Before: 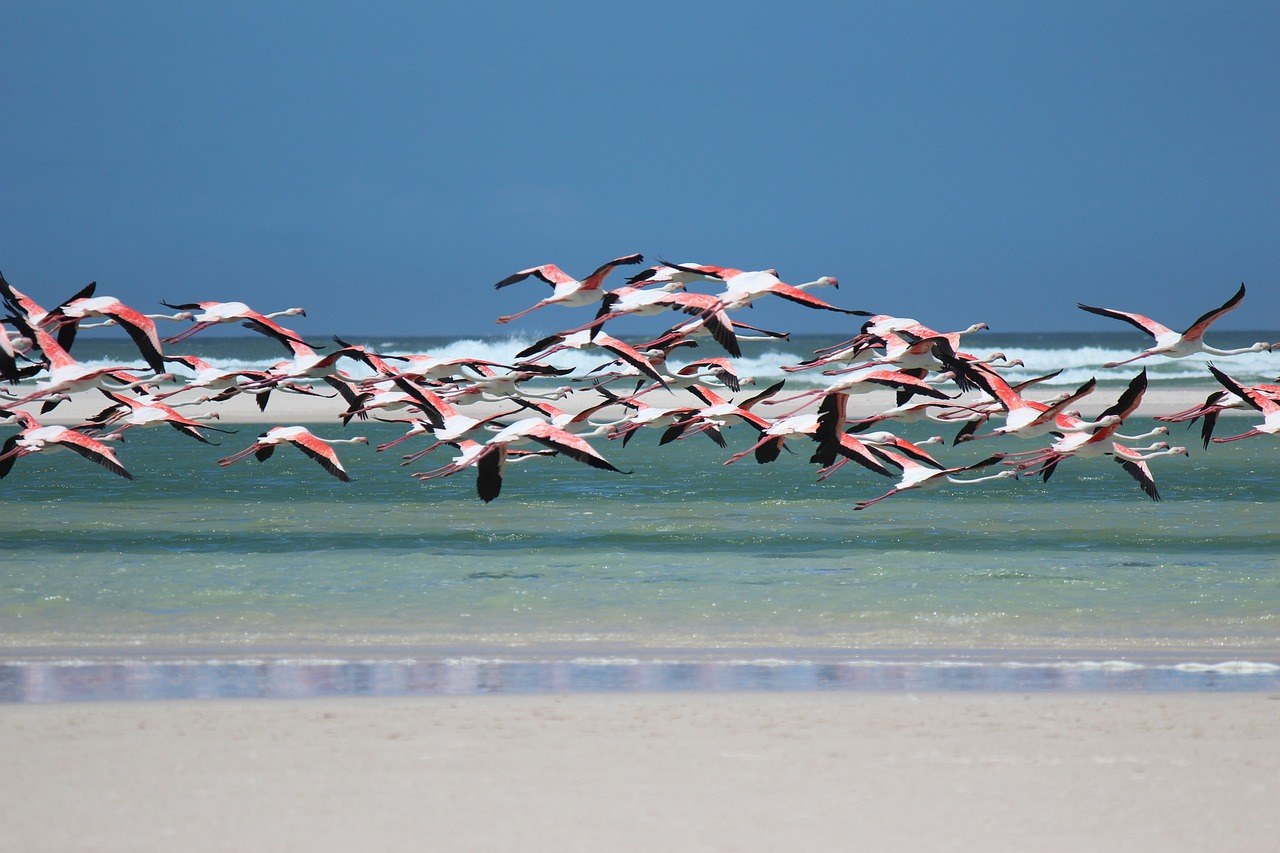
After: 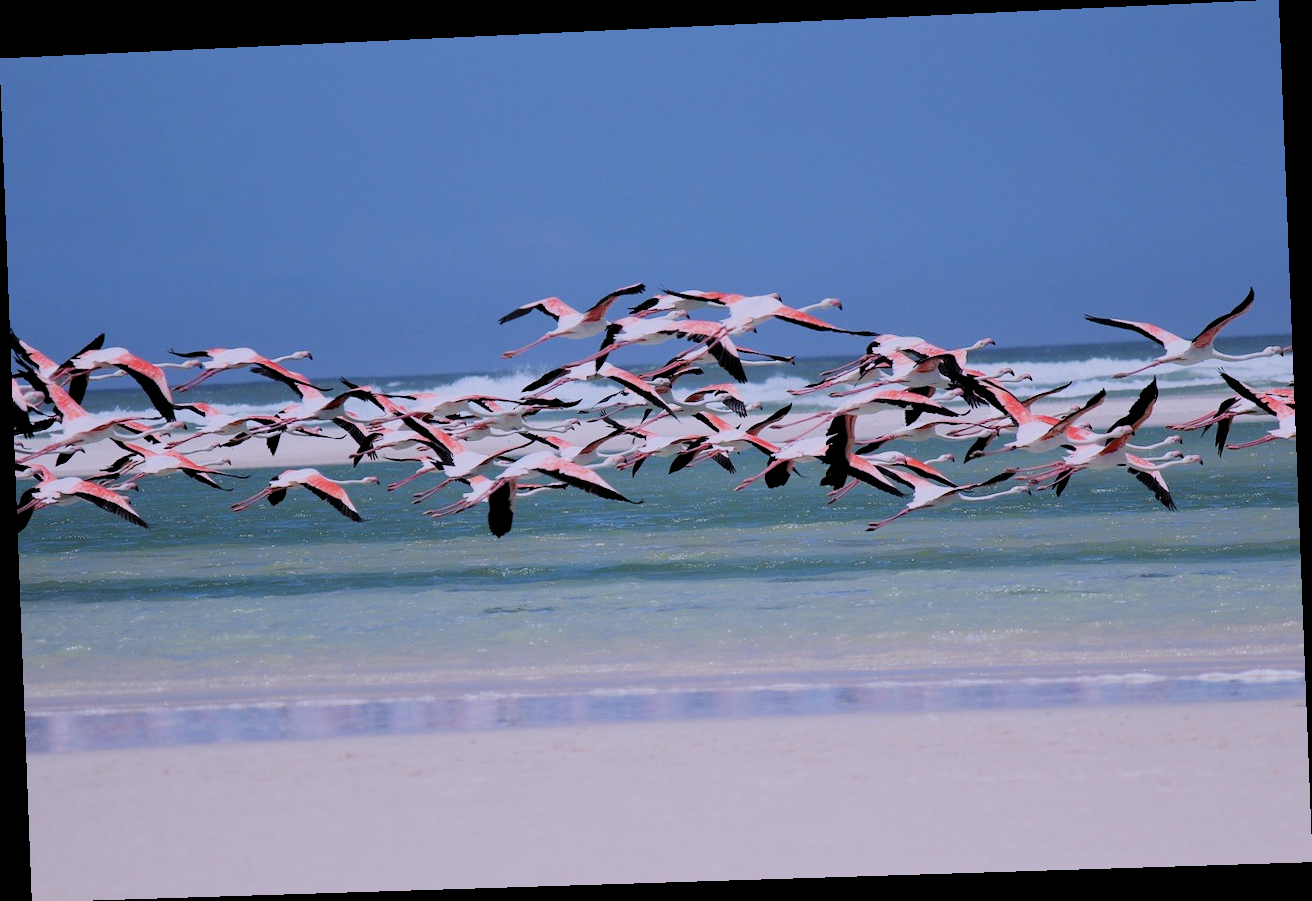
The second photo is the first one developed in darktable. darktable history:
white balance: red 1.042, blue 1.17
filmic rgb: black relative exposure -4.38 EV, white relative exposure 4.56 EV, hardness 2.37, contrast 1.05
rotate and perspective: rotation -2.22°, lens shift (horizontal) -0.022, automatic cropping off
